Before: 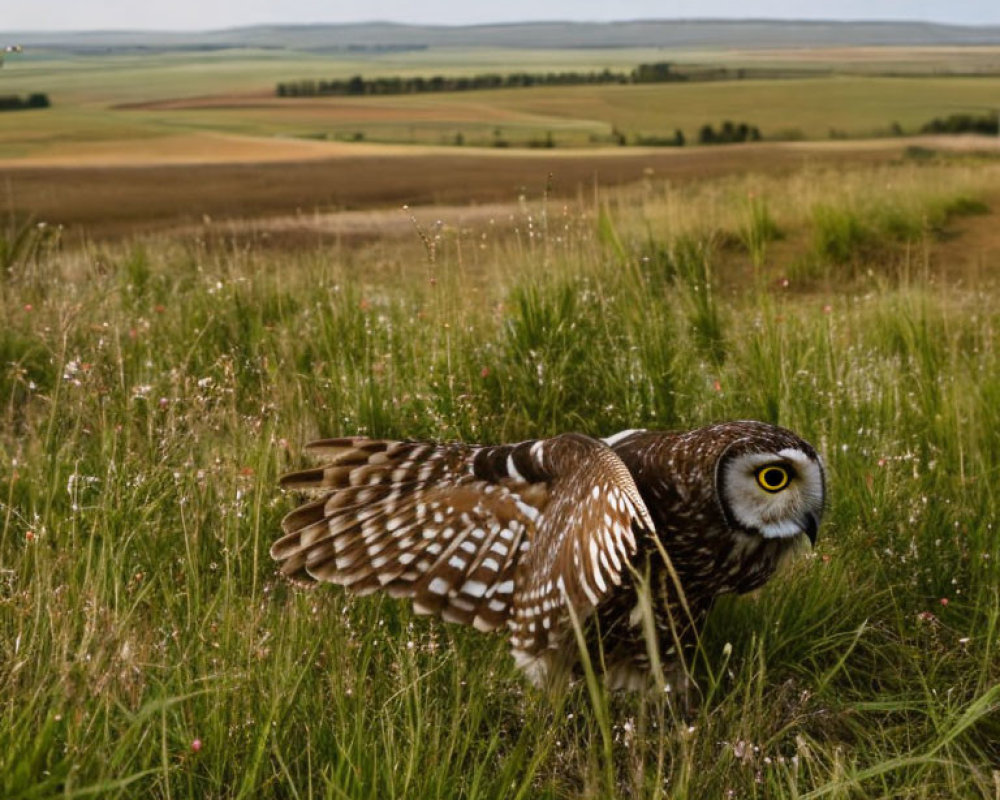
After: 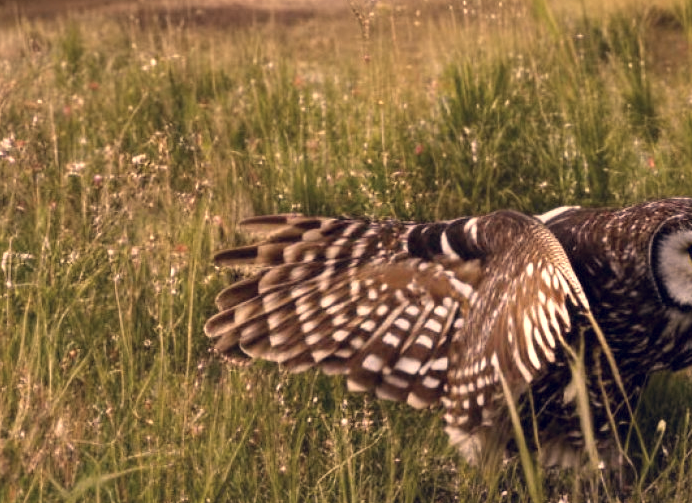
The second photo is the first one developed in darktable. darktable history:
color correction: highlights a* 20.28, highlights b* 27.09, shadows a* 3.42, shadows b* -17.97, saturation 0.72
color calibration: gray › normalize channels true, illuminant same as pipeline (D50), adaptation XYZ, x 0.346, y 0.358, temperature 5019.12 K, gamut compression 0.008
exposure: black level correction 0.001, exposure 0.498 EV, compensate exposure bias true, compensate highlight preservation false
crop: left 6.685%, top 27.964%, right 24.05%, bottom 9.044%
